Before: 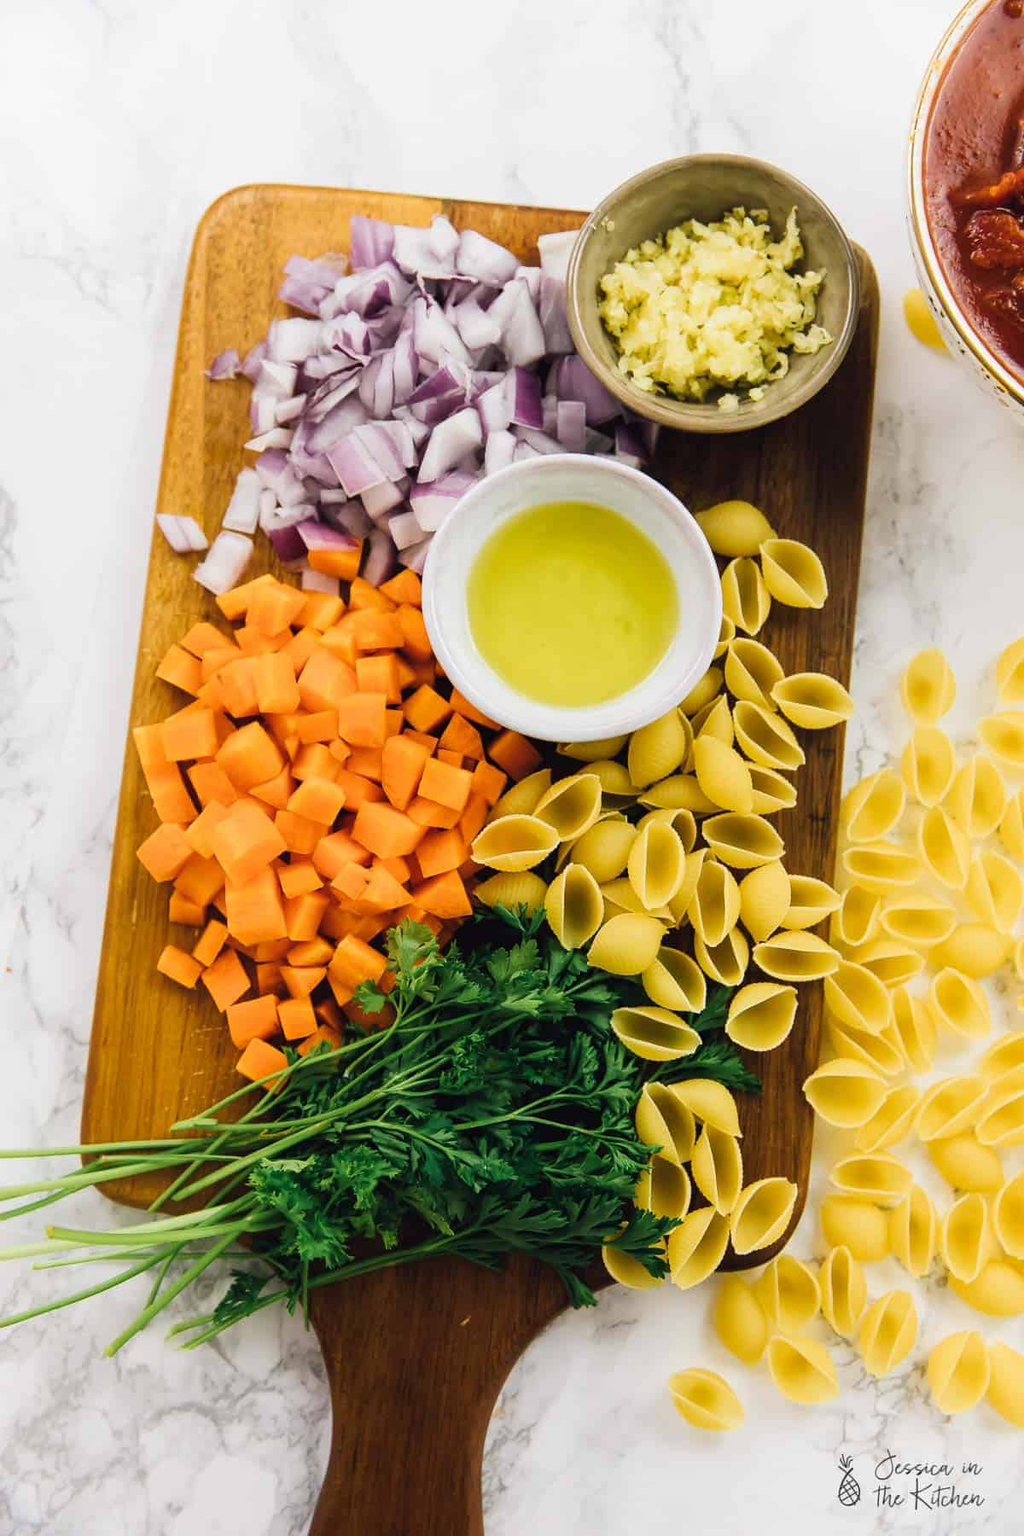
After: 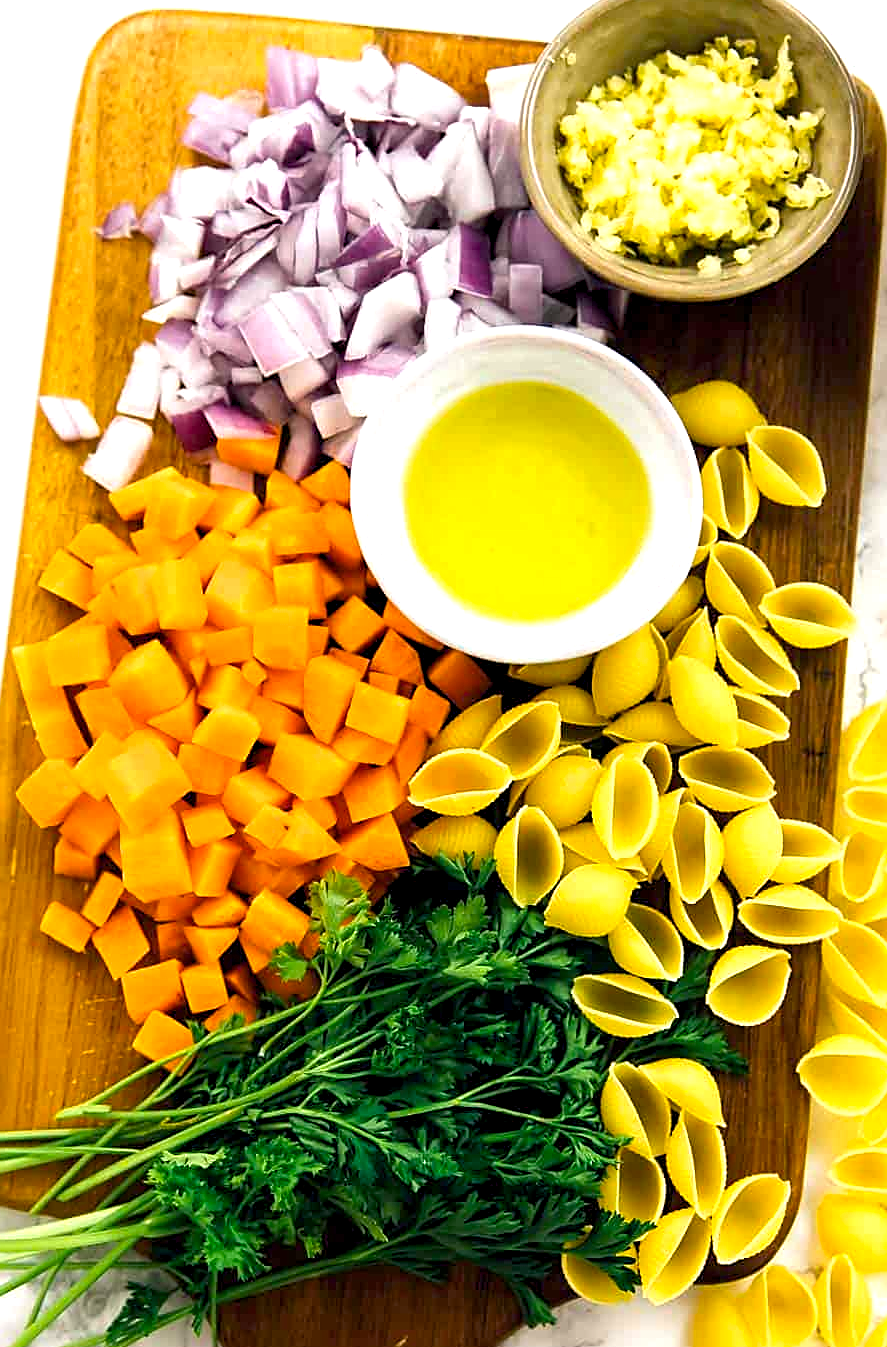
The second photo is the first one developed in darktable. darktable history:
crop and rotate: left 12.022%, top 11.485%, right 14.033%, bottom 13.673%
sharpen: on, module defaults
color balance rgb: shadows lift › chroma 2.044%, shadows lift › hue 246.85°, global offset › luminance -0.486%, perceptual saturation grading › global saturation 11.43%, perceptual brilliance grading › global brilliance 18.473%
